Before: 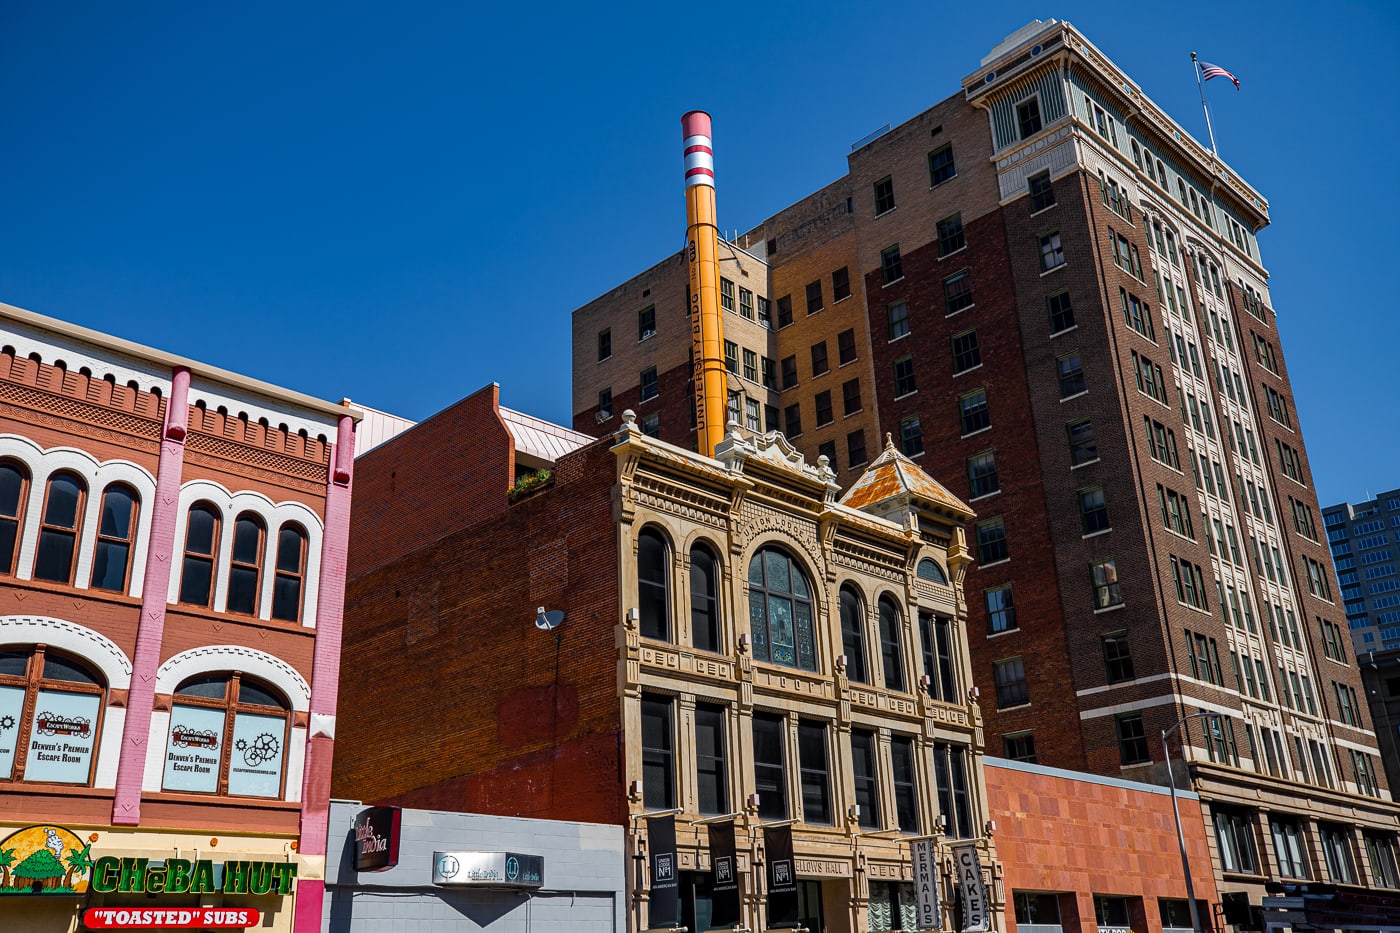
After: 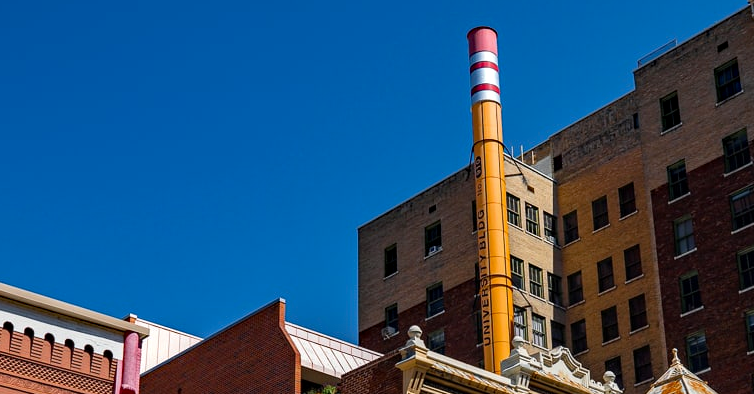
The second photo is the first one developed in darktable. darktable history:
haze removal: strength 0.29, distance 0.25, compatibility mode true, adaptive false
crop: left 15.306%, top 9.065%, right 30.789%, bottom 48.638%
